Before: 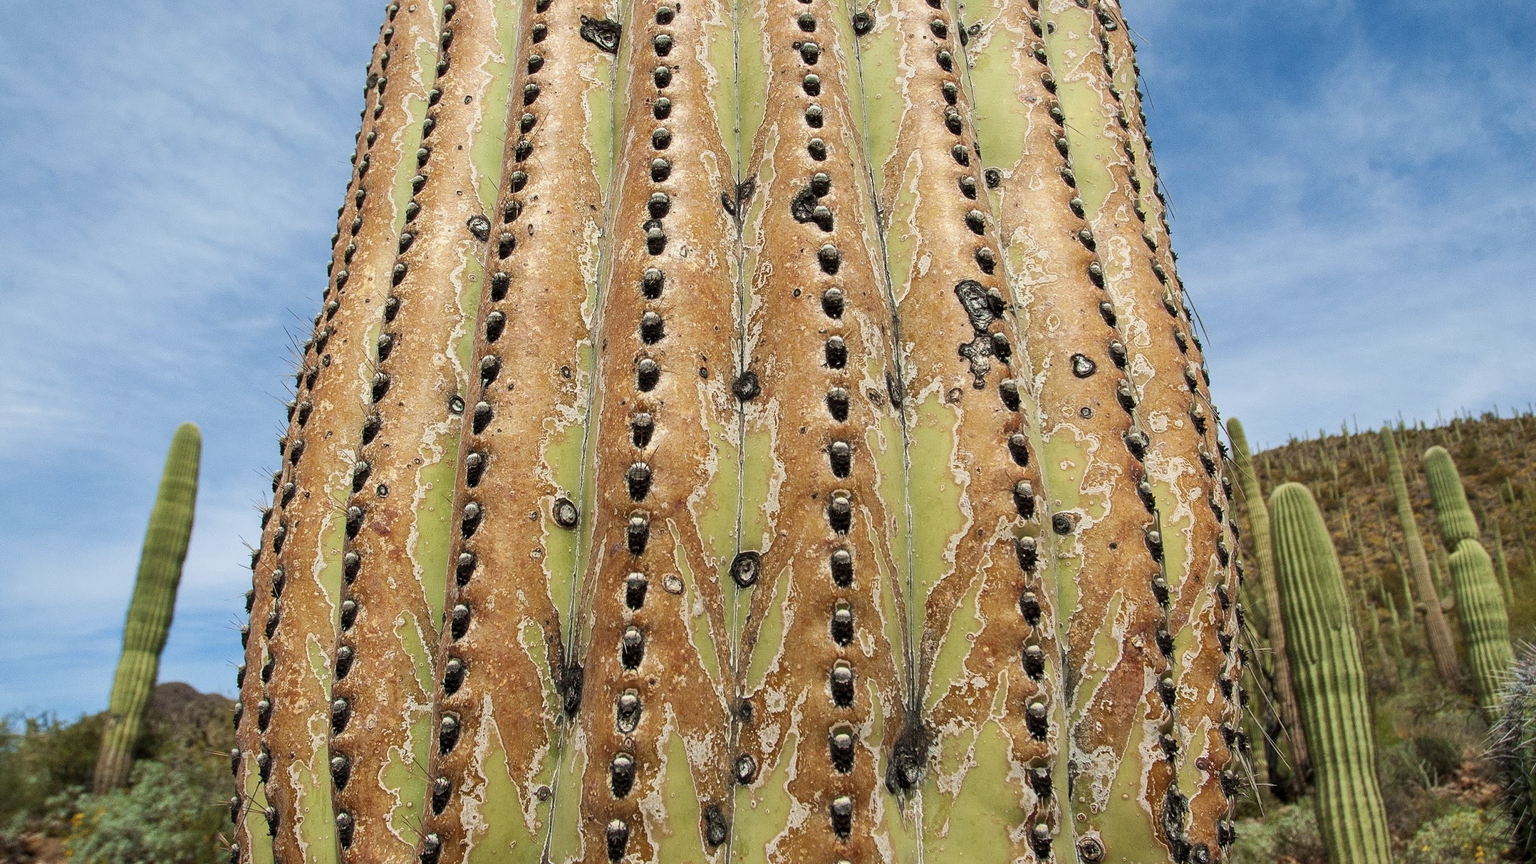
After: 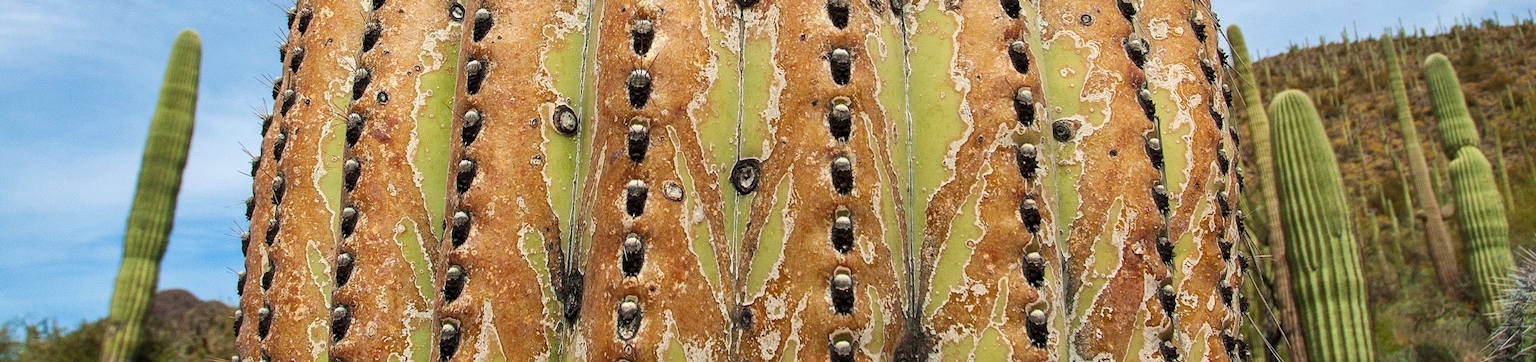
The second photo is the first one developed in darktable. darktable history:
crop: top 45.551%, bottom 12.262%
levels: levels [0, 0.48, 0.961]
